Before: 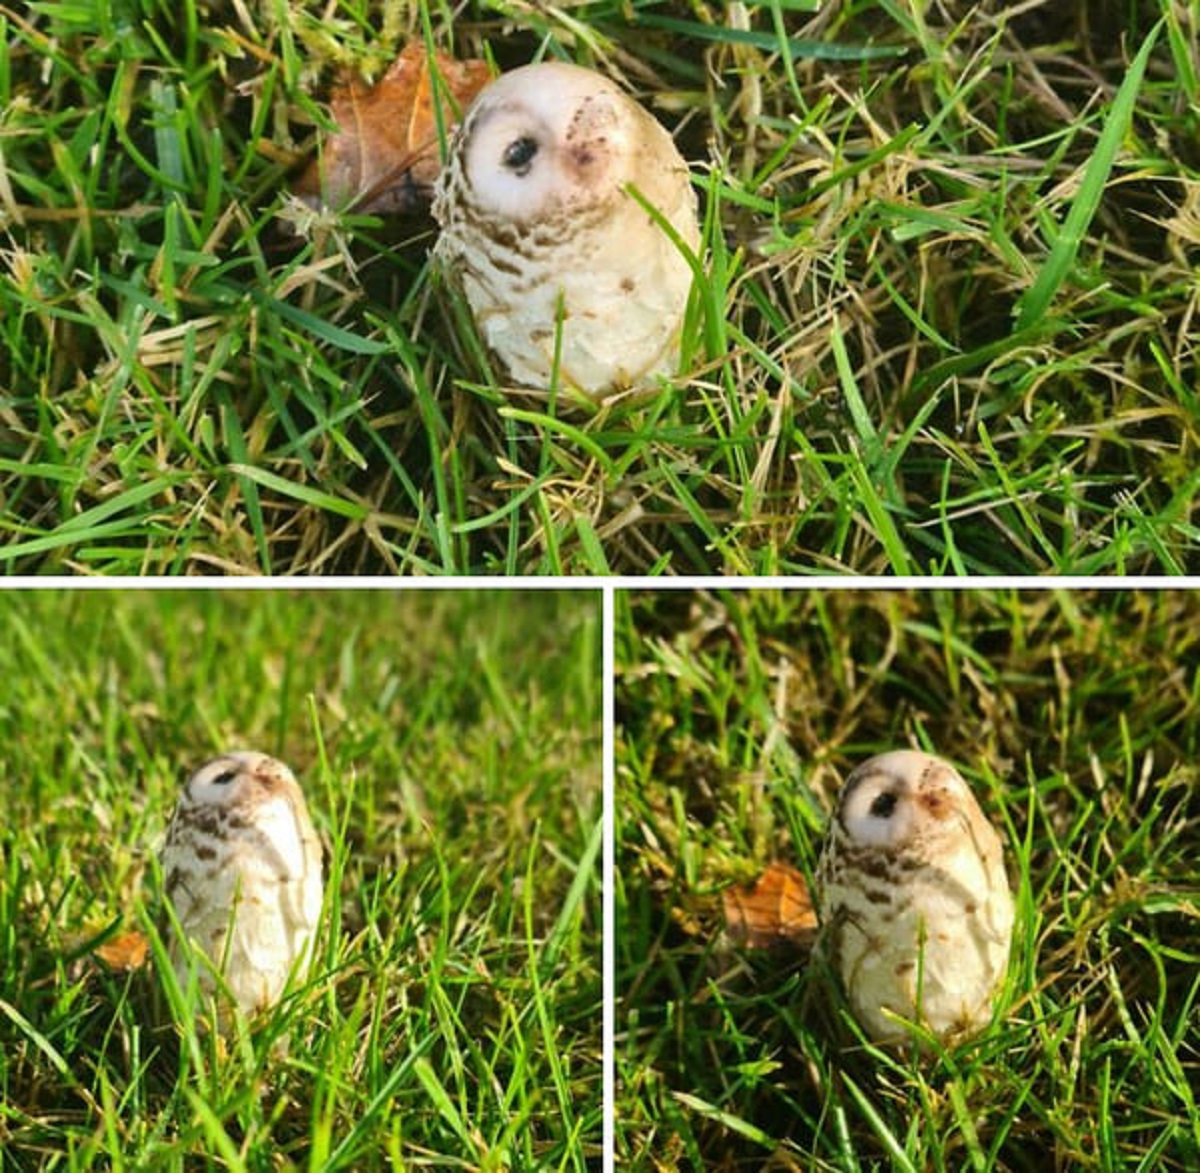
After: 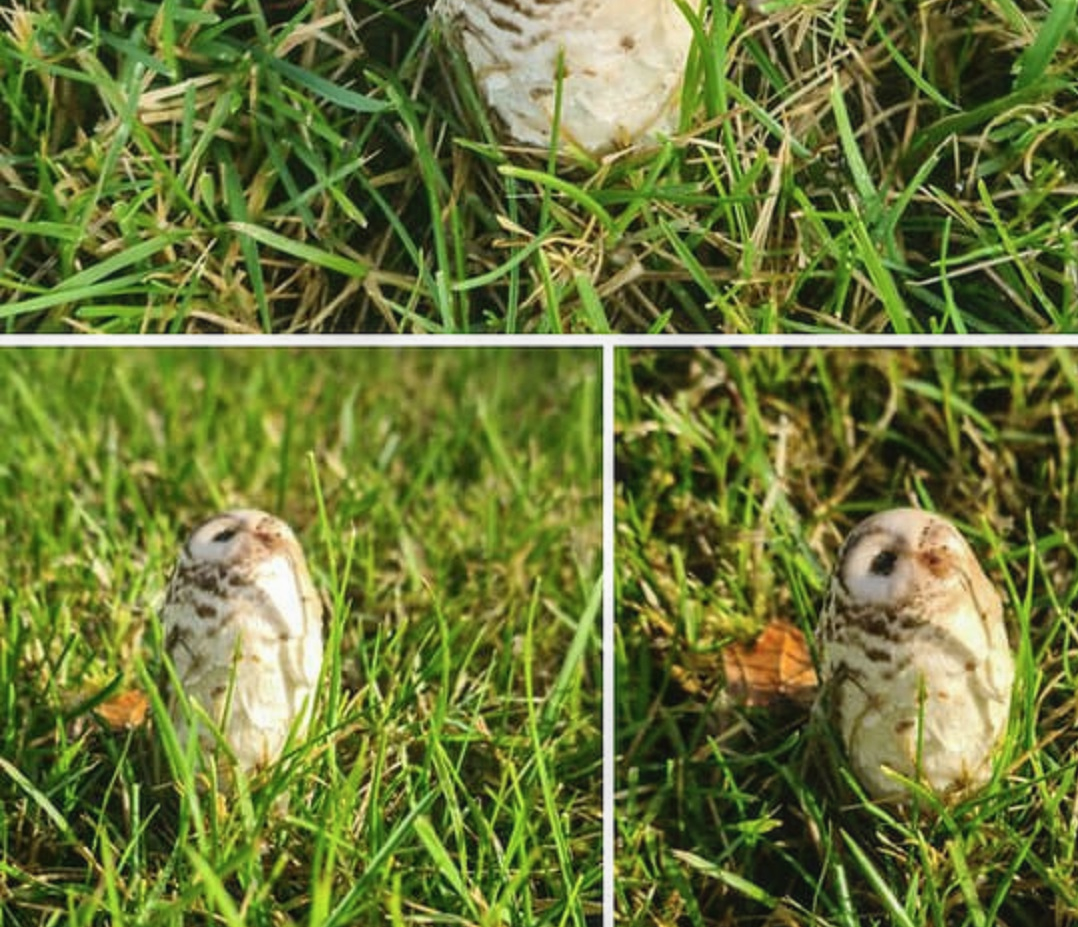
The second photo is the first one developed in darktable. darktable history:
local contrast: on, module defaults
crop: top 20.703%, right 9.379%, bottom 0.248%
contrast brightness saturation: contrast -0.098, saturation -0.092
